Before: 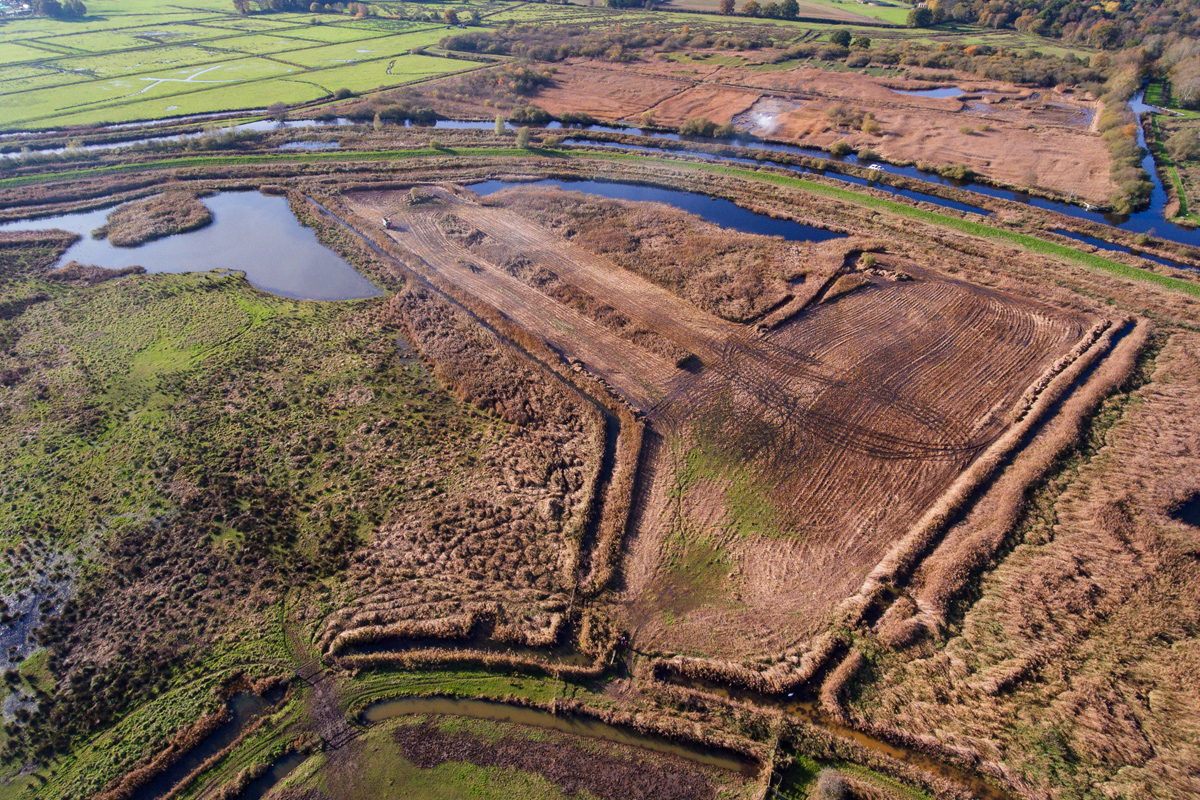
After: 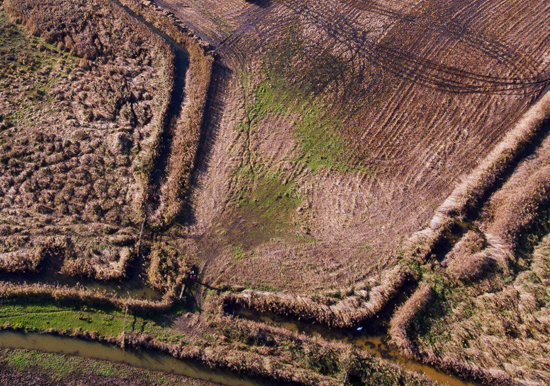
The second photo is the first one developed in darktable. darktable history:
white balance: red 0.954, blue 1.079
crop: left 35.976%, top 45.819%, right 18.162%, bottom 5.807%
